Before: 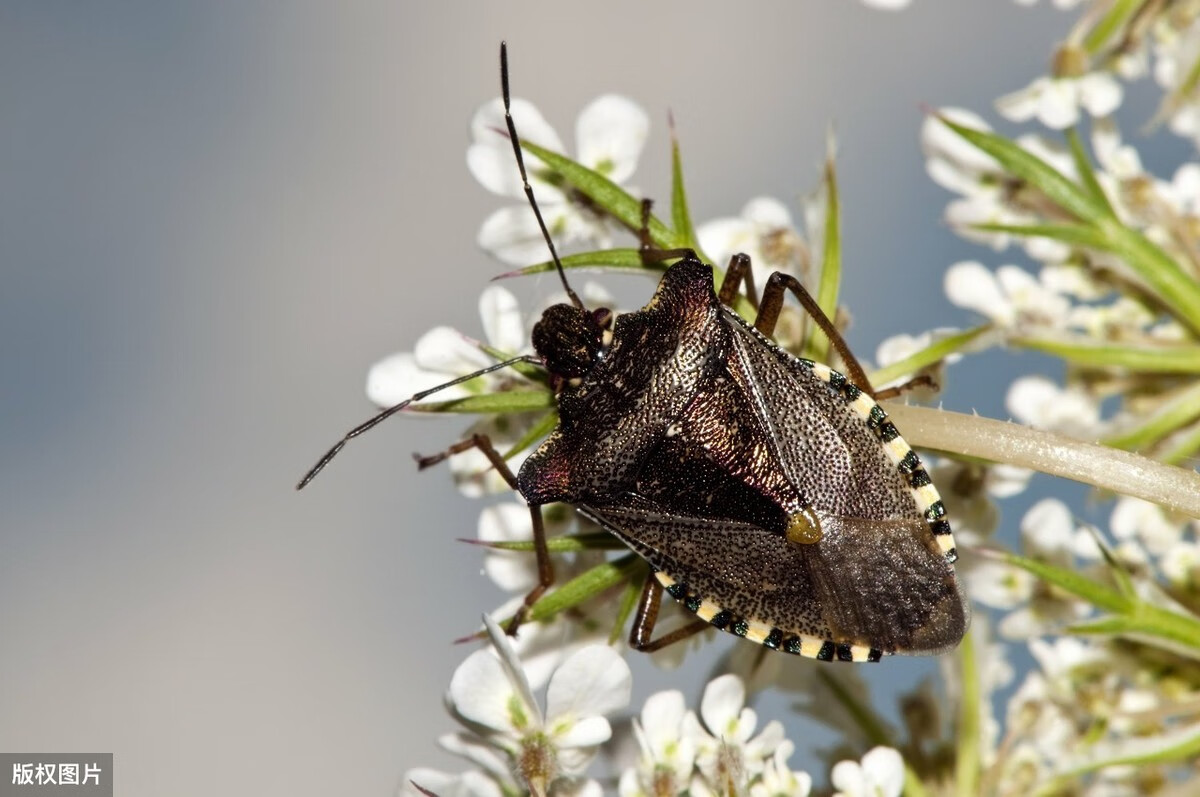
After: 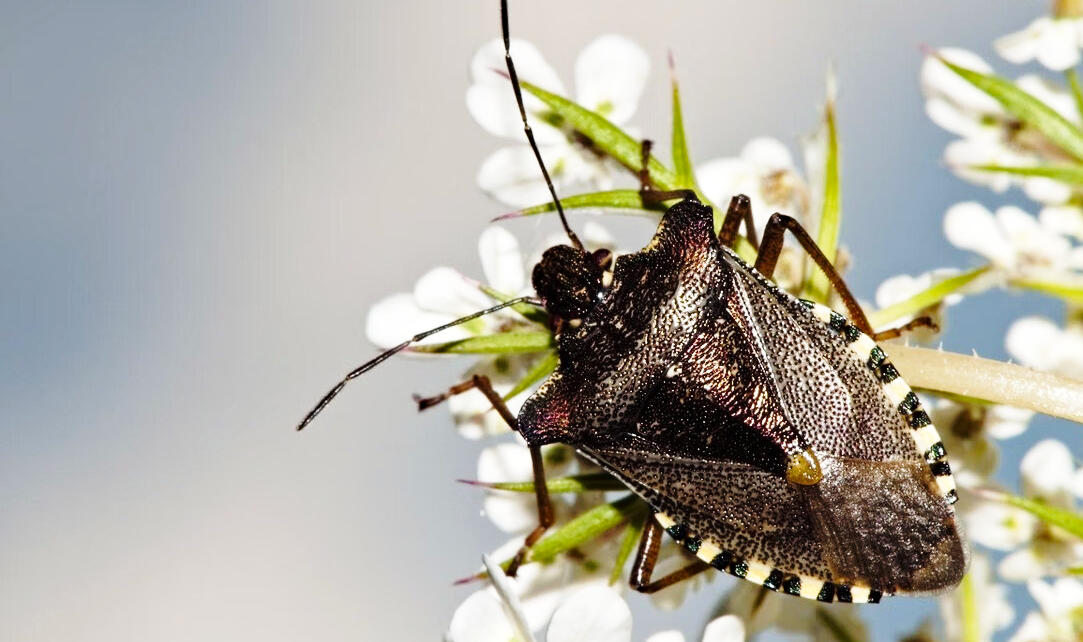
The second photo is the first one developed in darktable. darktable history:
haze removal: compatibility mode true, adaptive false
contrast brightness saturation: saturation -0.04
crop: top 7.49%, right 9.717%, bottom 11.943%
base curve: curves: ch0 [(0, 0) (0.028, 0.03) (0.121, 0.232) (0.46, 0.748) (0.859, 0.968) (1, 1)], preserve colors none
